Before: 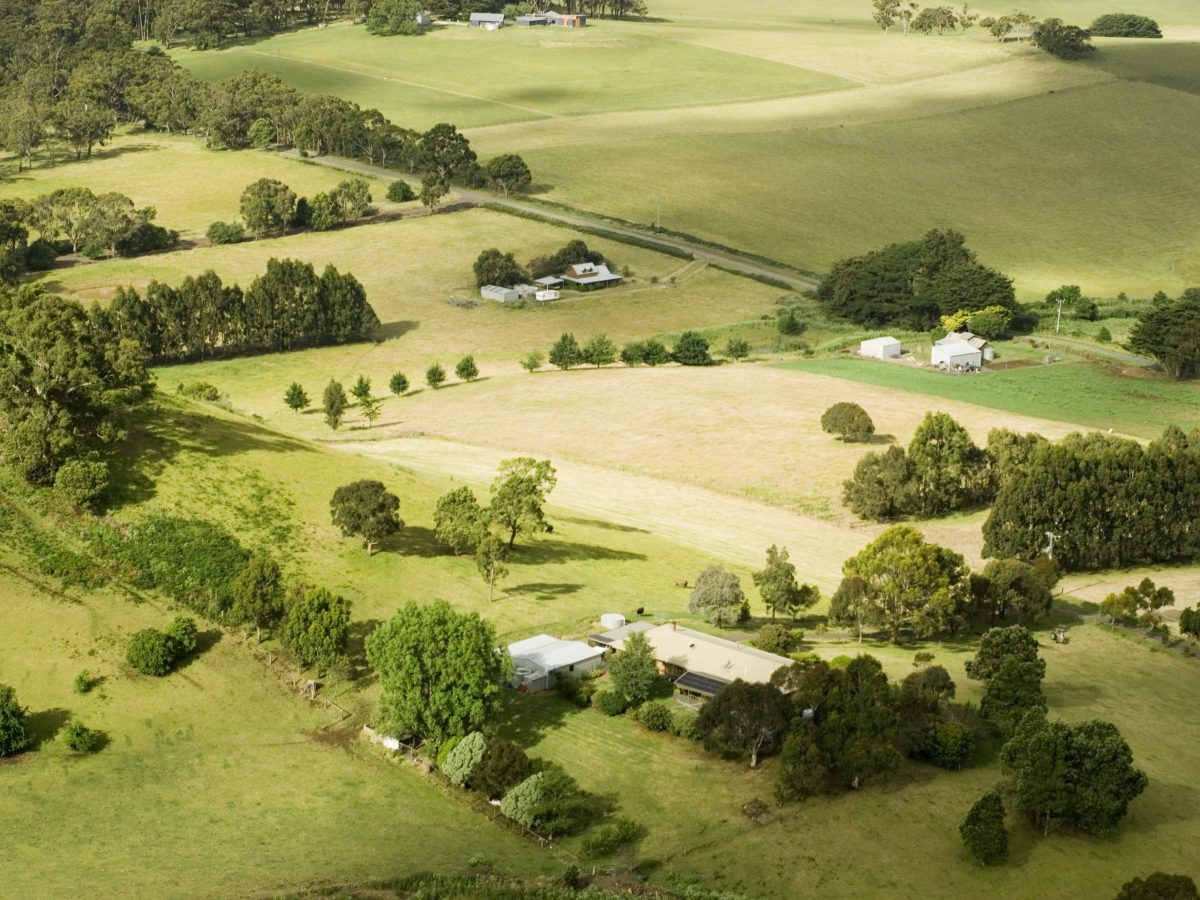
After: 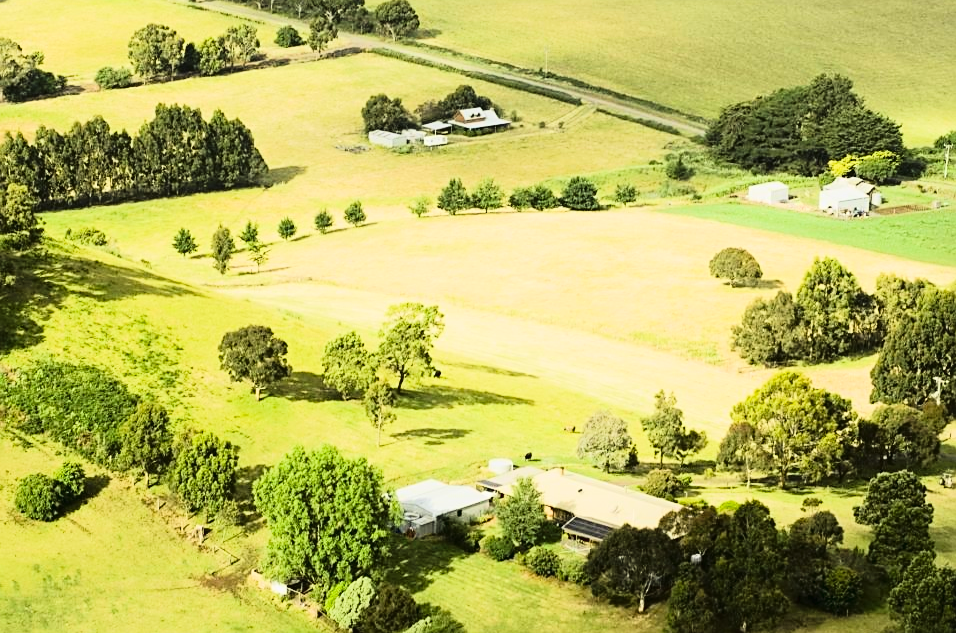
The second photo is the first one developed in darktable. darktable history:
crop: left 9.391%, top 17.238%, right 10.93%, bottom 12.384%
sharpen: on, module defaults
contrast brightness saturation: contrast 0.198, brightness 0.161, saturation 0.223
tone curve: curves: ch0 [(0, 0.014) (0.17, 0.099) (0.398, 0.423) (0.725, 0.828) (0.872, 0.918) (1, 0.981)]; ch1 [(0, 0) (0.402, 0.36) (0.489, 0.491) (0.5, 0.503) (0.515, 0.52) (0.545, 0.572) (0.615, 0.662) (0.701, 0.725) (1, 1)]; ch2 [(0, 0) (0.42, 0.458) (0.485, 0.499) (0.503, 0.503) (0.531, 0.542) (0.561, 0.594) (0.644, 0.694) (0.717, 0.753) (1, 0.991)], color space Lab, linked channels, preserve colors none
